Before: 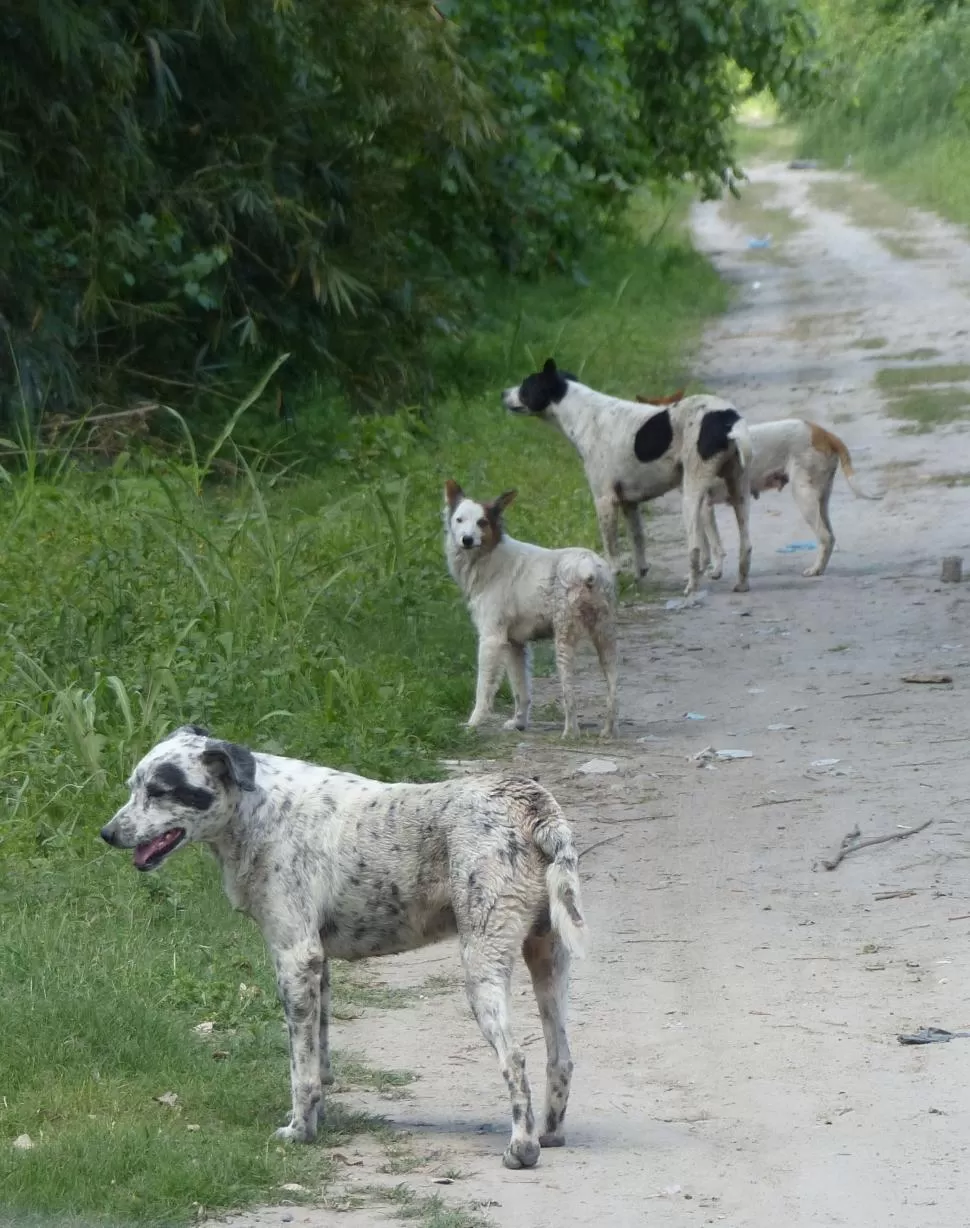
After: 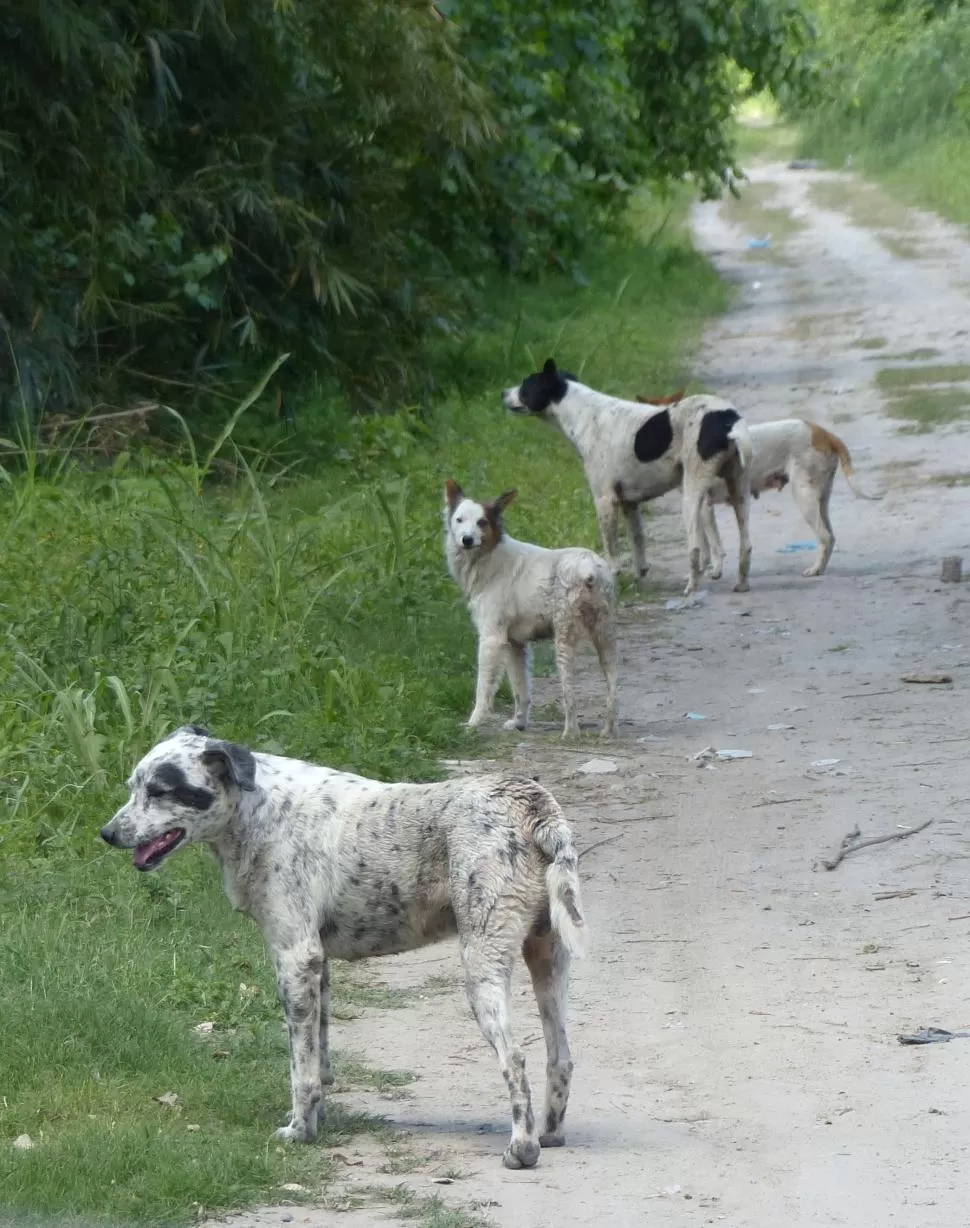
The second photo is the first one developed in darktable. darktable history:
exposure: exposure 0.127 EV, compensate exposure bias true, compensate highlight preservation false
